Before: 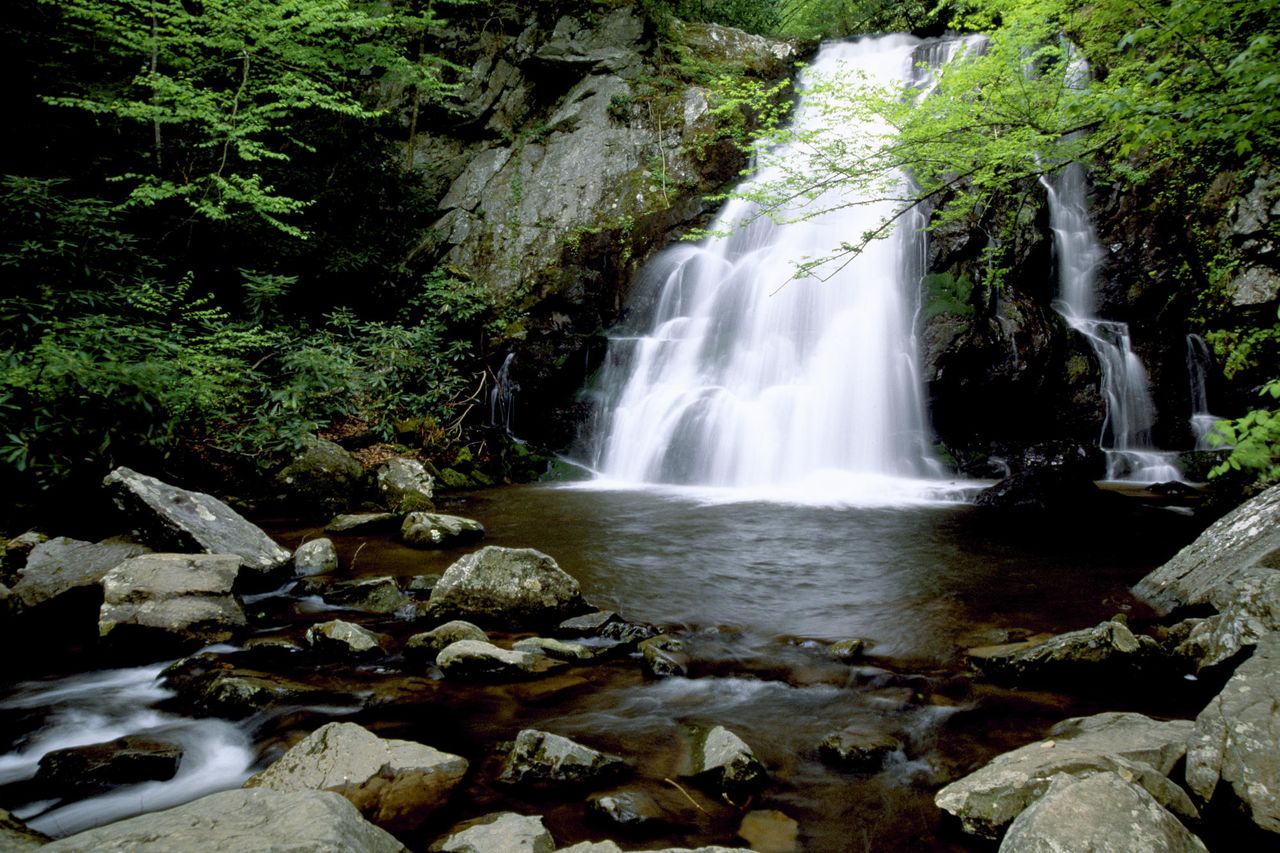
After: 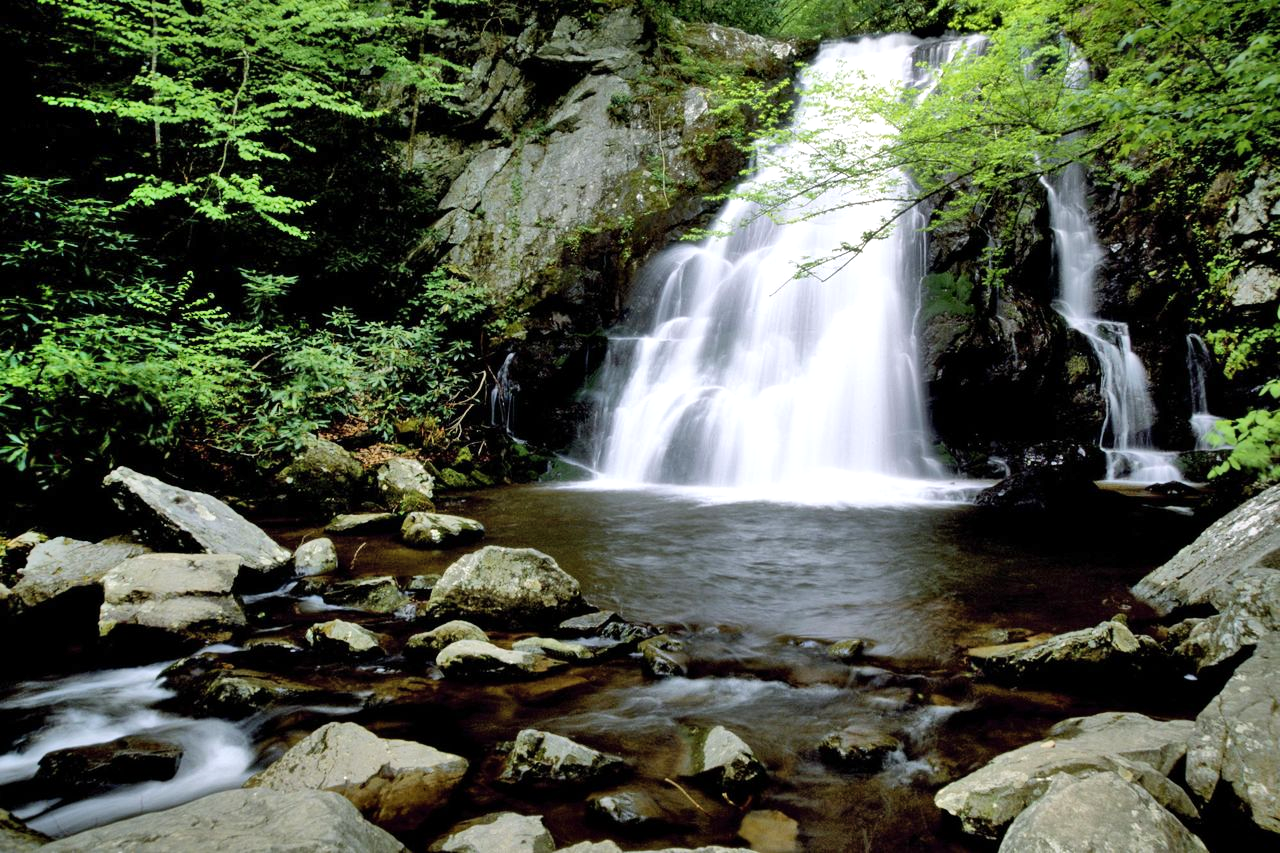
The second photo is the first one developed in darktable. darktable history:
shadows and highlights: shadows 60, soften with gaussian
levels: levels [0, 0.476, 0.951]
